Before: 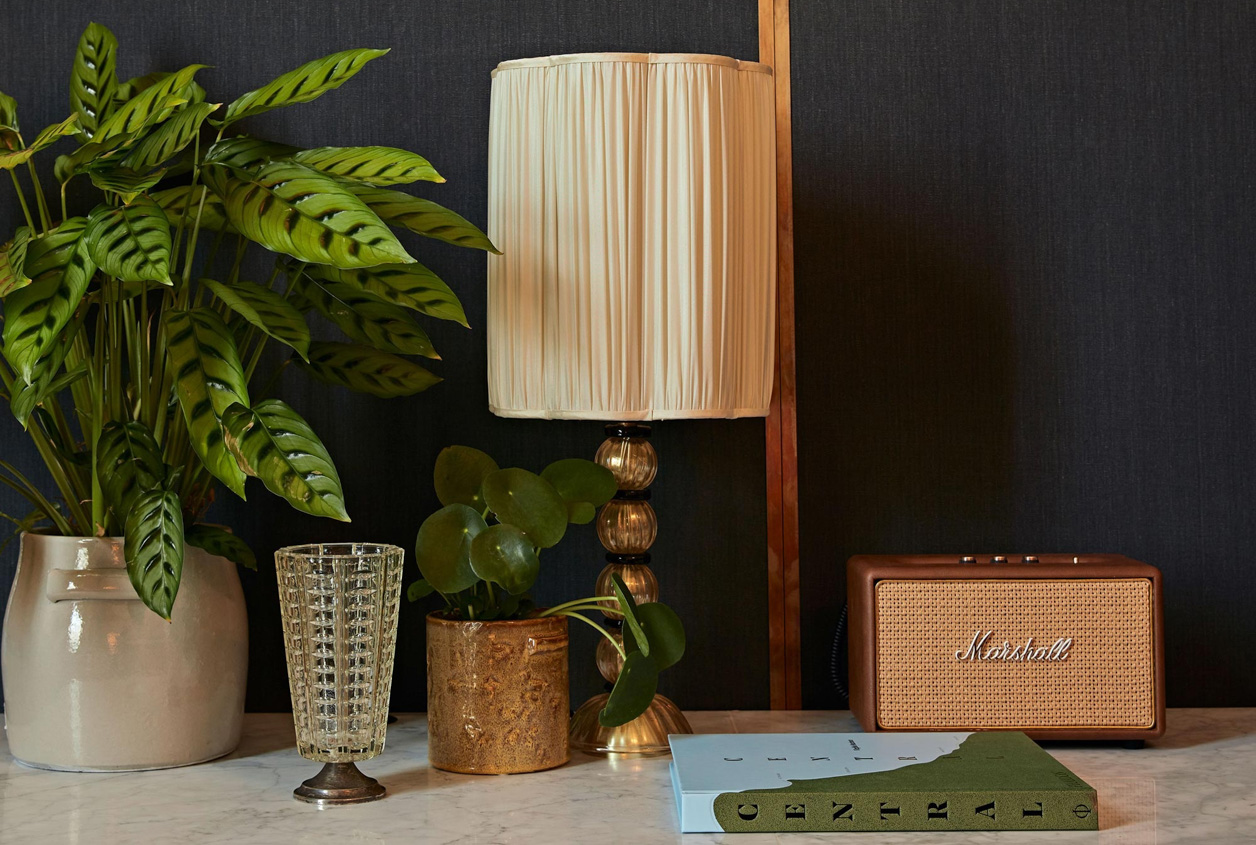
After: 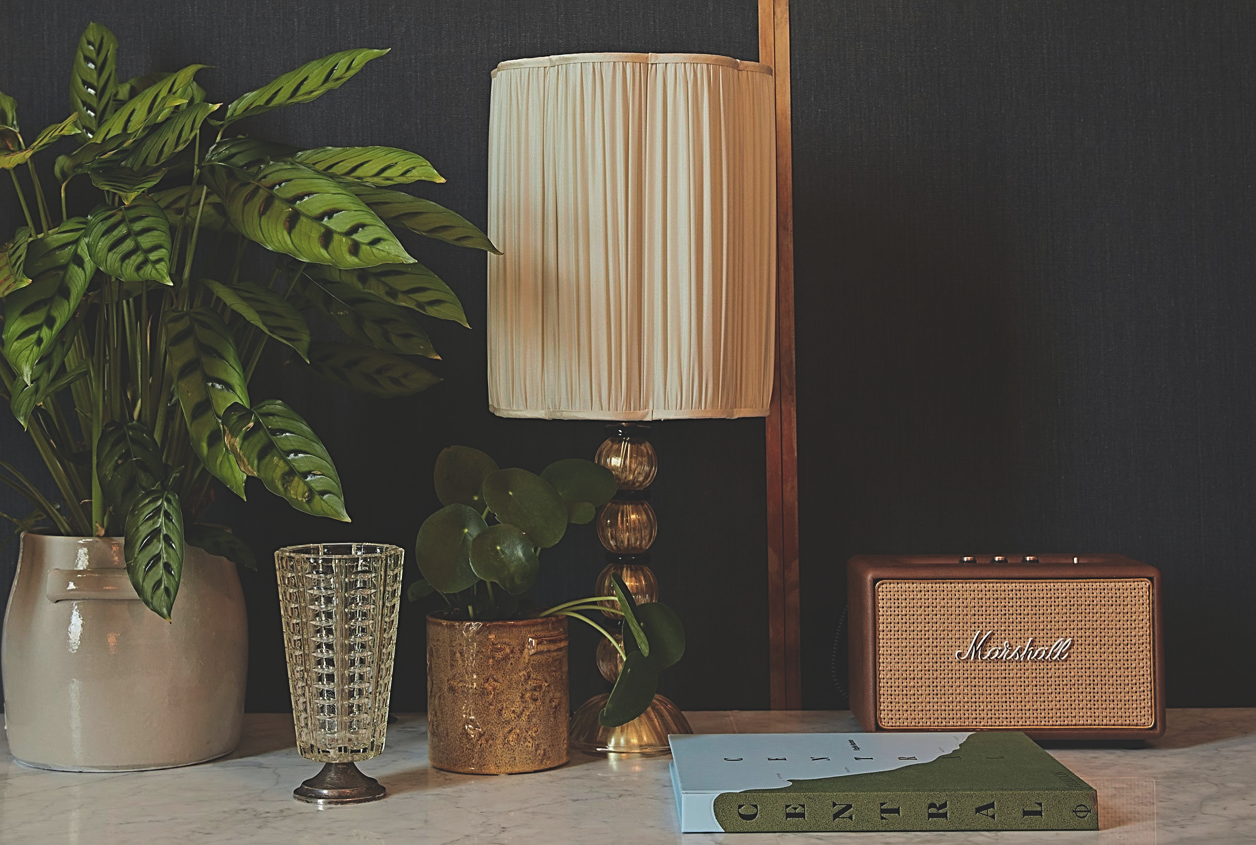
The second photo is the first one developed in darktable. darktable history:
exposure: black level correction -0.037, exposure -0.498 EV, compensate highlight preservation false
shadows and highlights: shadows -25.56, highlights 48.57, soften with gaussian
sharpen: on, module defaults
levels: levels [0.073, 0.497, 0.972]
tone equalizer: on, module defaults
